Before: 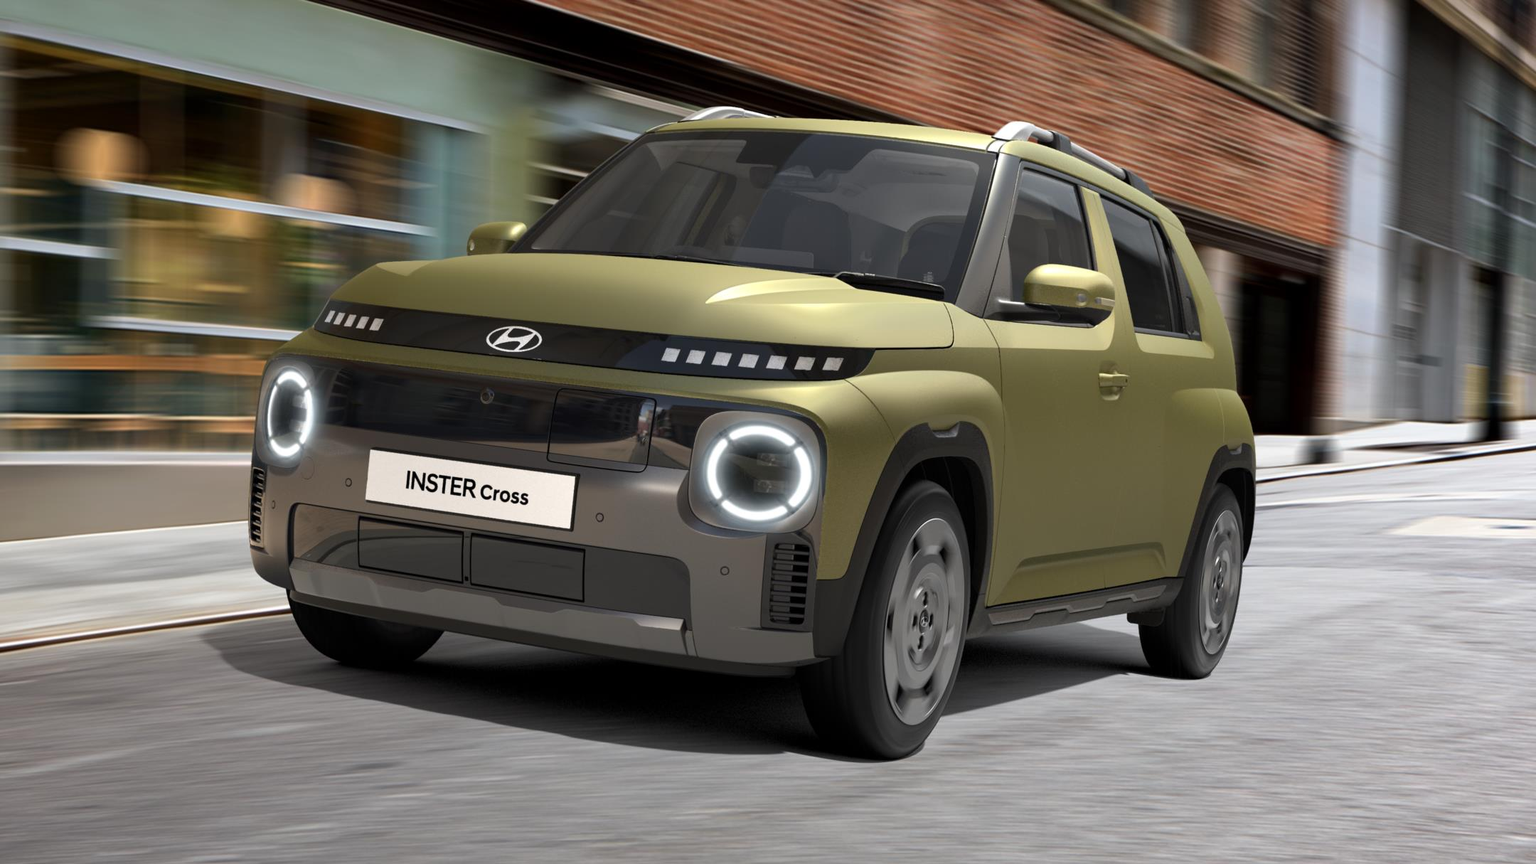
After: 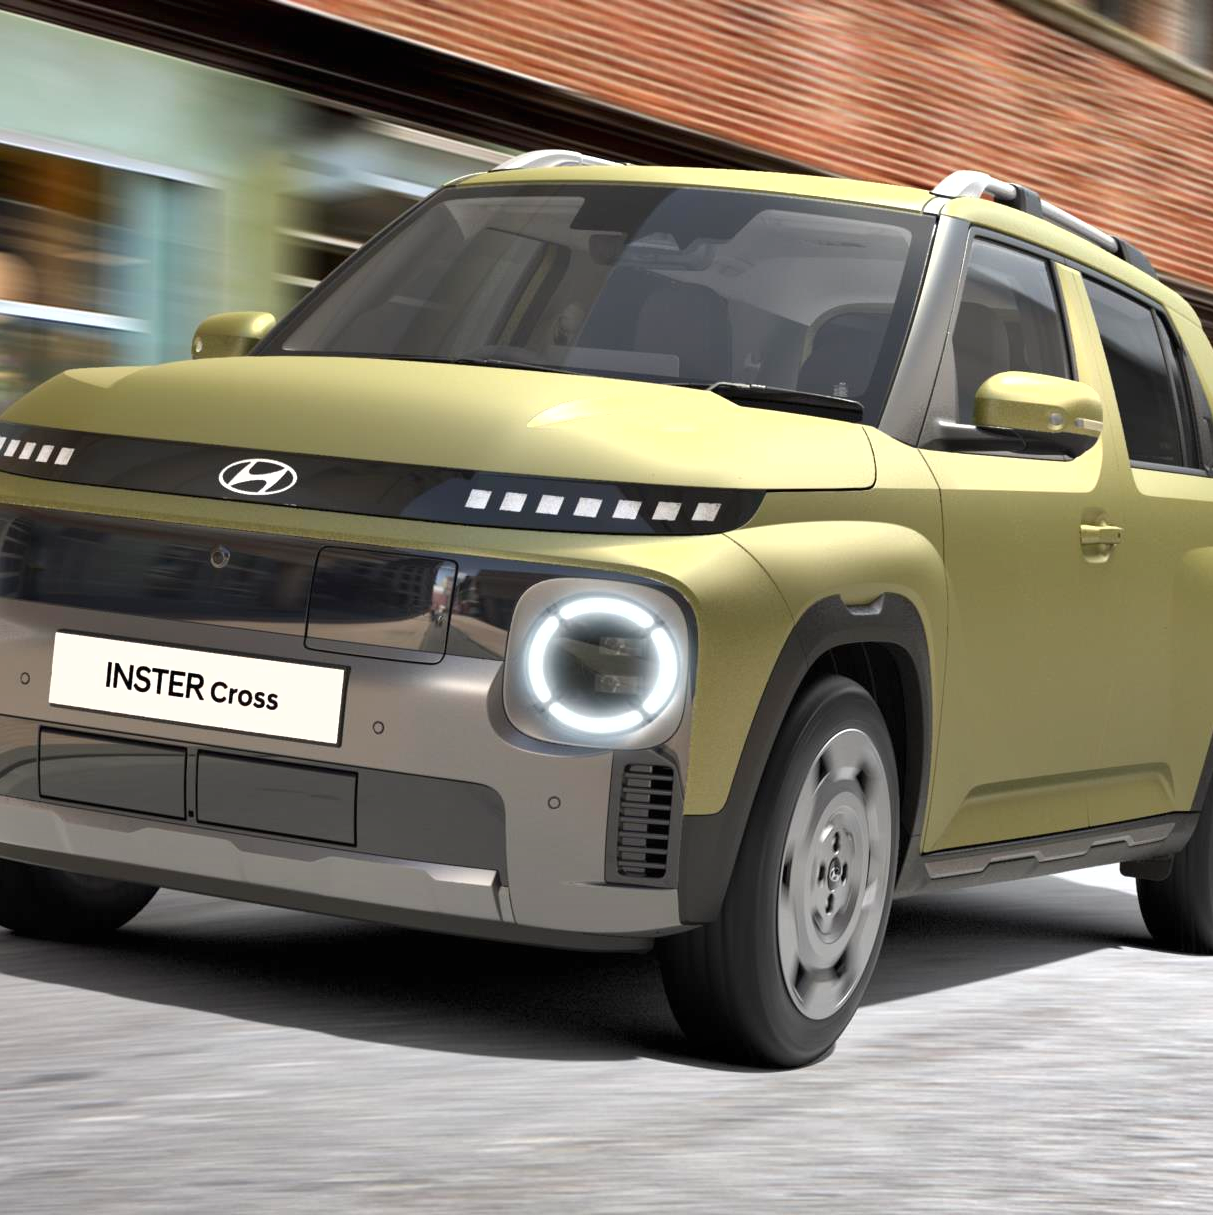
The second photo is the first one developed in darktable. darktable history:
shadows and highlights: shadows color adjustment 99.14%, highlights color adjustment 0.1%, soften with gaussian
crop: left 21.572%, right 22.246%
exposure: black level correction 0, exposure 0.897 EV, compensate highlight preservation false
